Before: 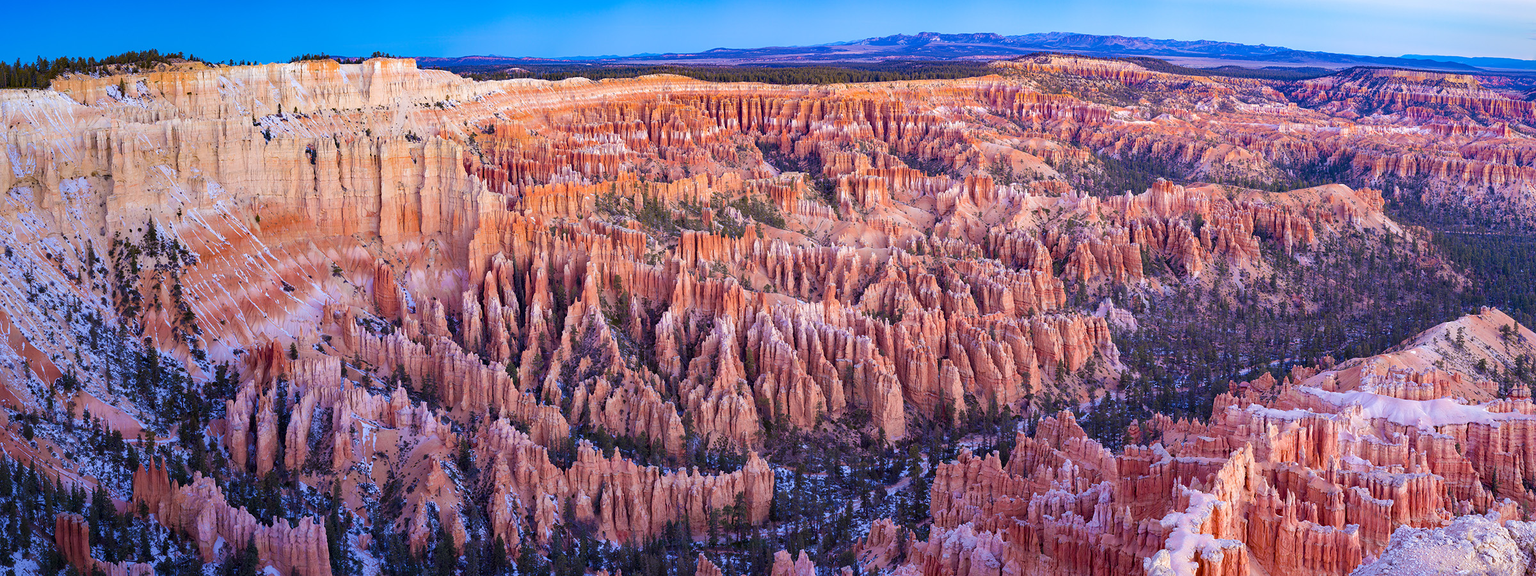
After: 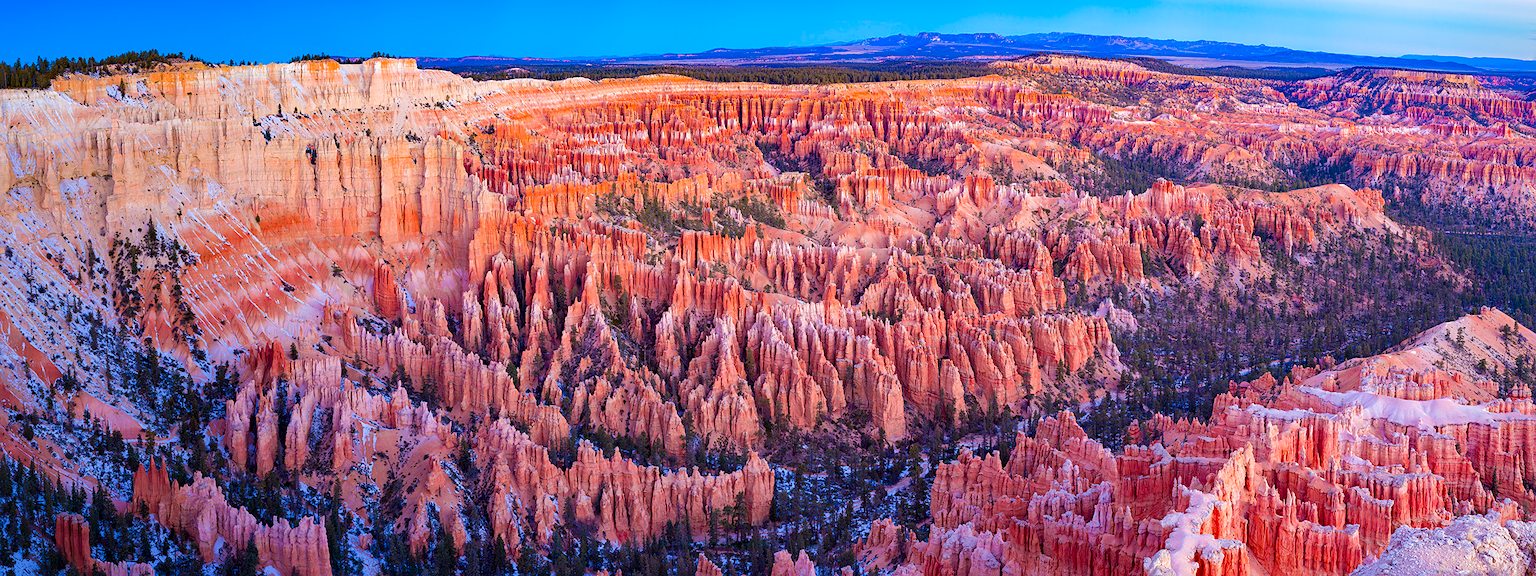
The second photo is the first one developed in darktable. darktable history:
sharpen: amount 0.2
vibrance: vibrance 67%
